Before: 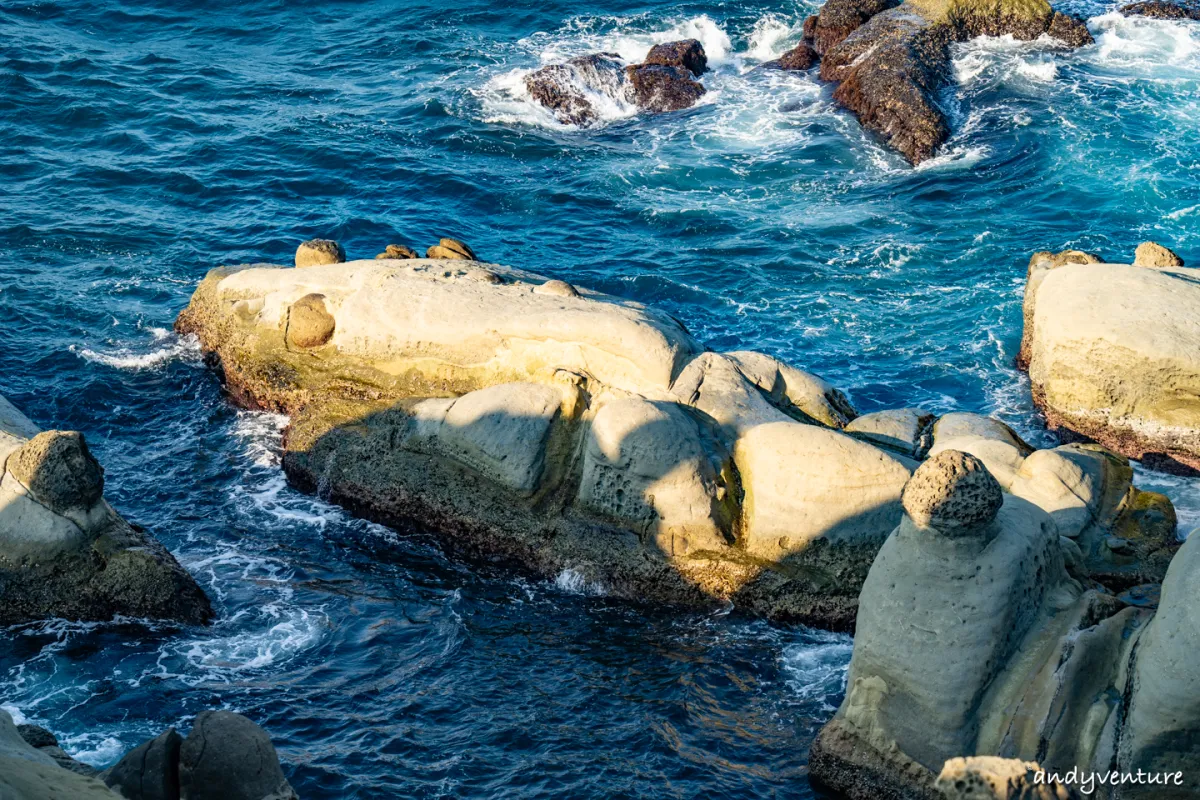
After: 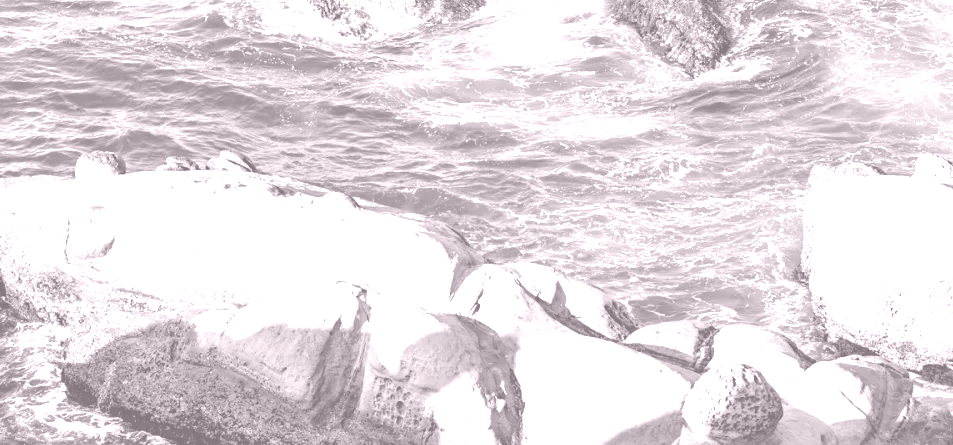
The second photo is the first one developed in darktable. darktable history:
colorize: hue 25.2°, saturation 83%, source mix 82%, lightness 79%, version 1
crop: left 18.38%, top 11.092%, right 2.134%, bottom 33.217%
